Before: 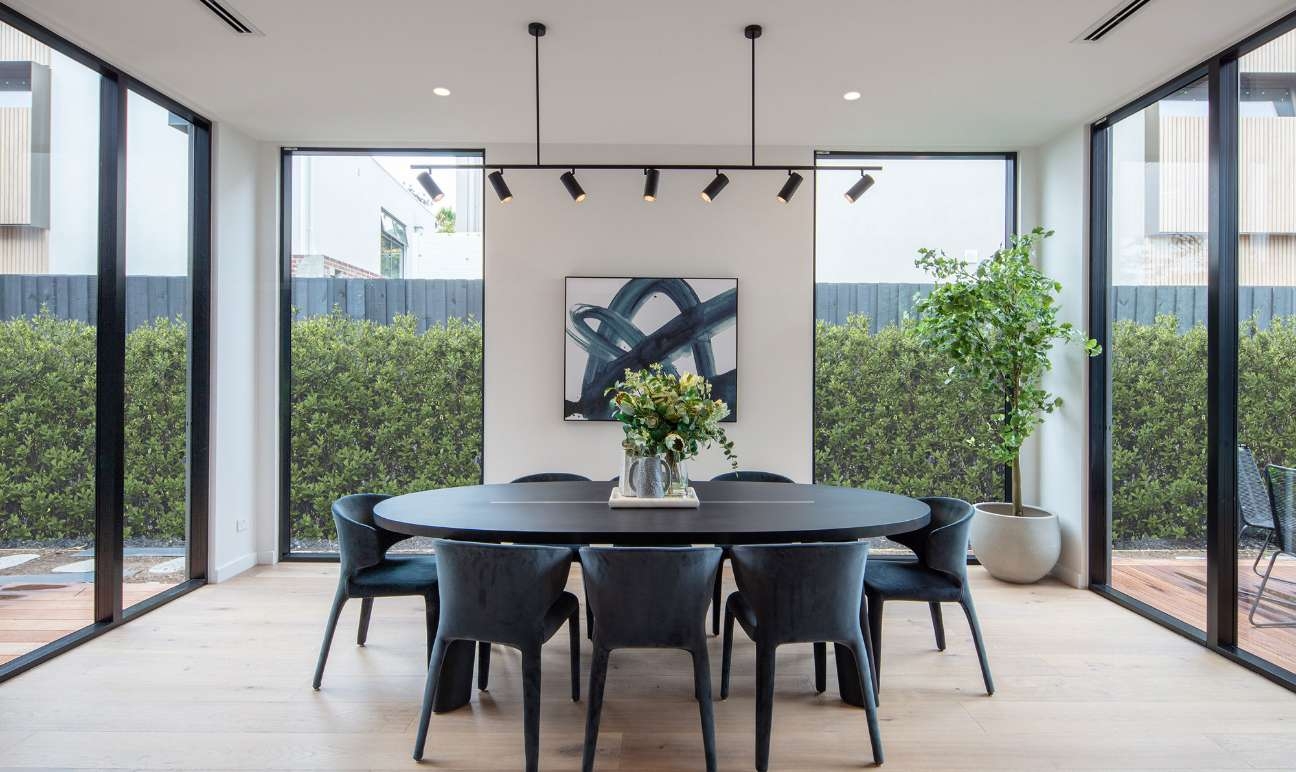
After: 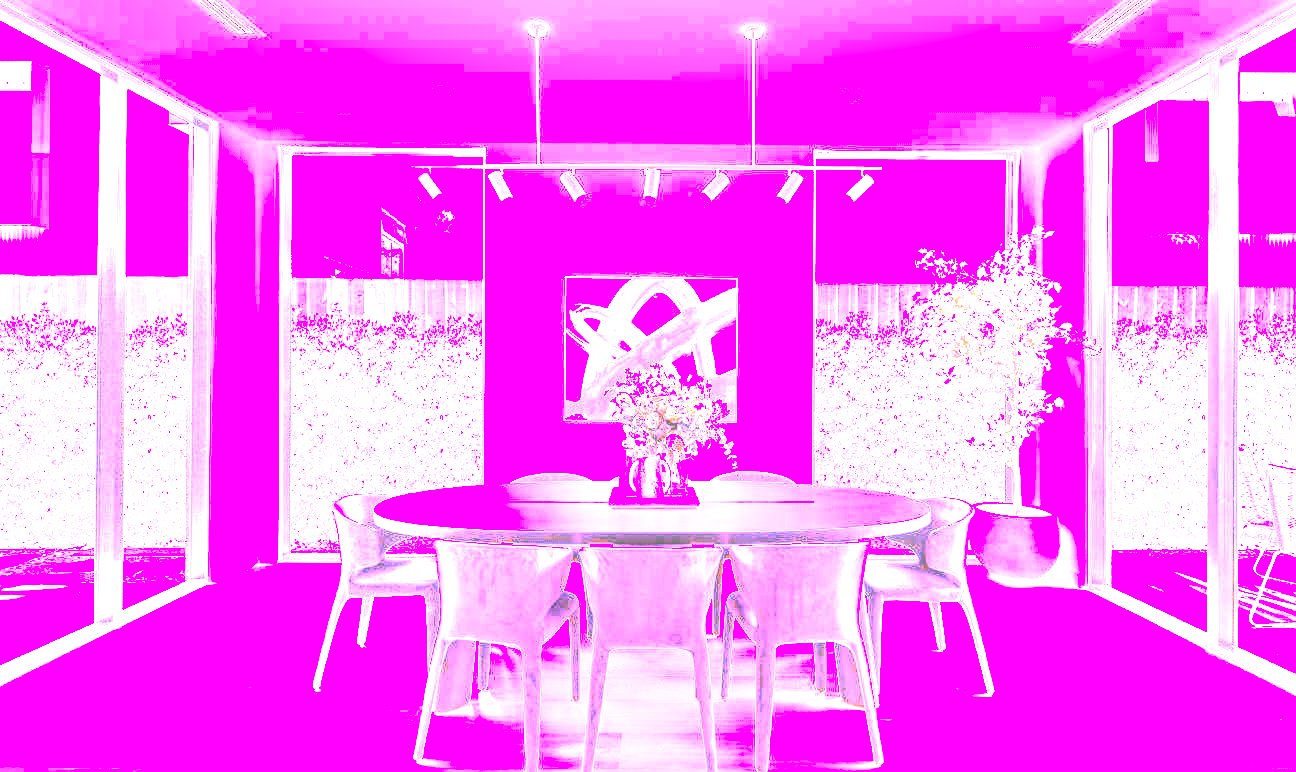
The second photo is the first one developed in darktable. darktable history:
local contrast: on, module defaults
white balance: red 8, blue 8
